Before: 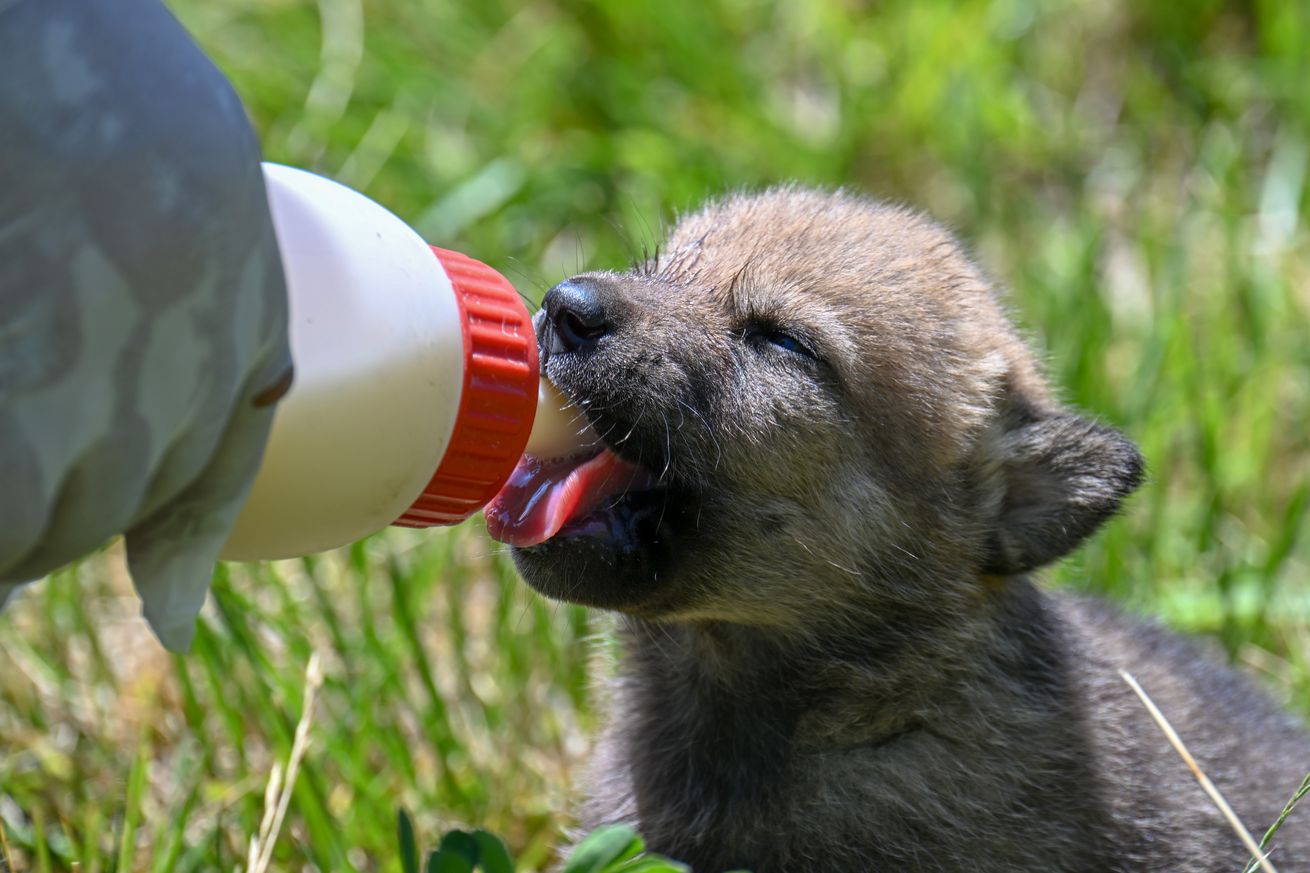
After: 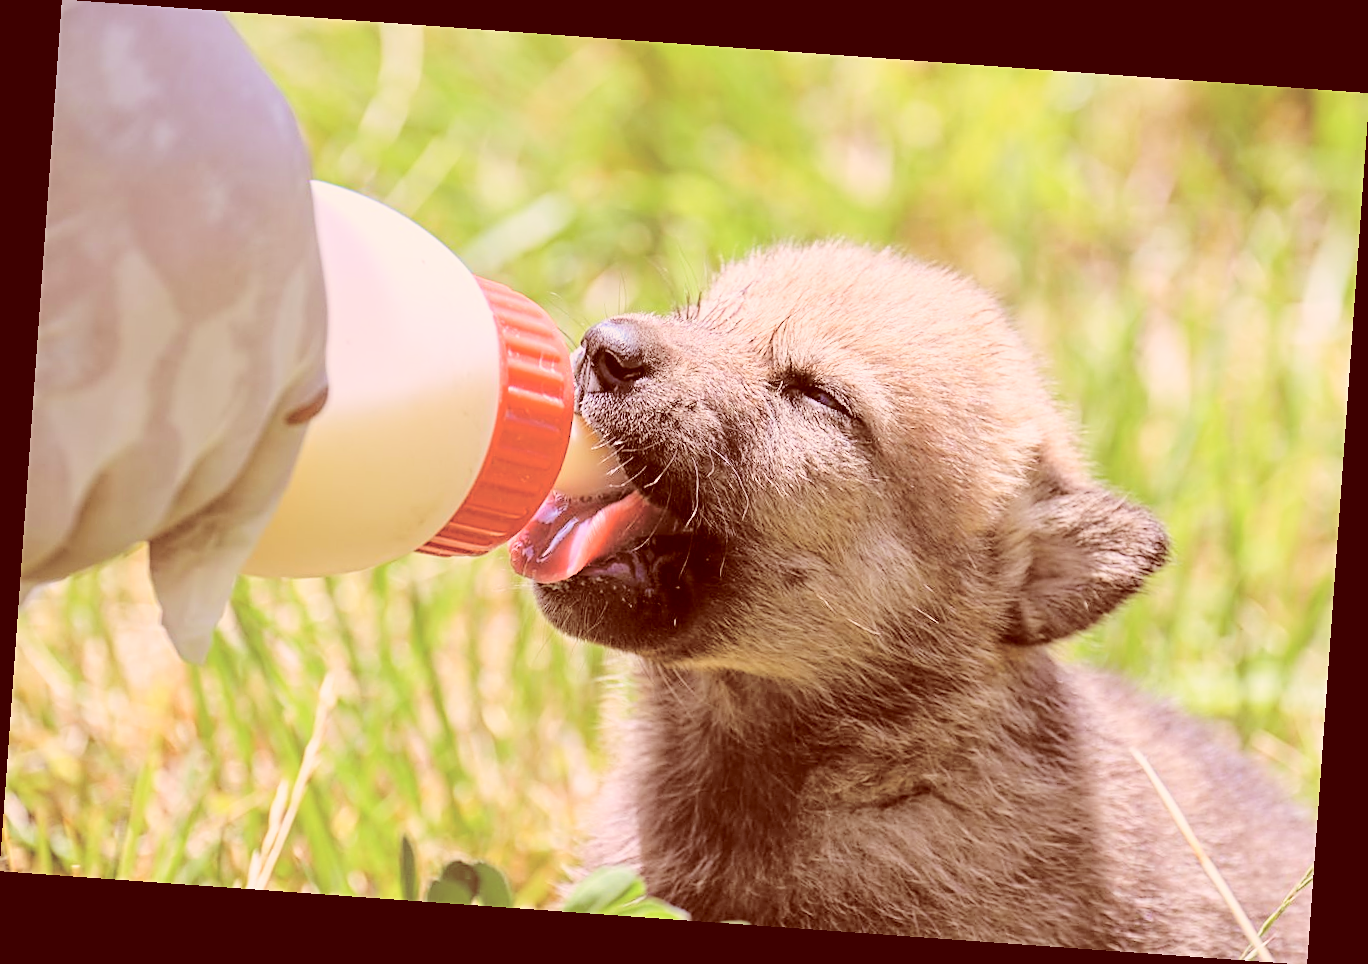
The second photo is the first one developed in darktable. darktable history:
color correction: highlights a* 9.03, highlights b* 8.71, shadows a* 40, shadows b* 40, saturation 0.8
contrast brightness saturation: brightness 1
sharpen: on, module defaults
filmic rgb: black relative exposure -16 EV, white relative exposure 5.31 EV, hardness 5.9, contrast 1.25, preserve chrominance no, color science v5 (2021)
rotate and perspective: rotation 4.1°, automatic cropping off
